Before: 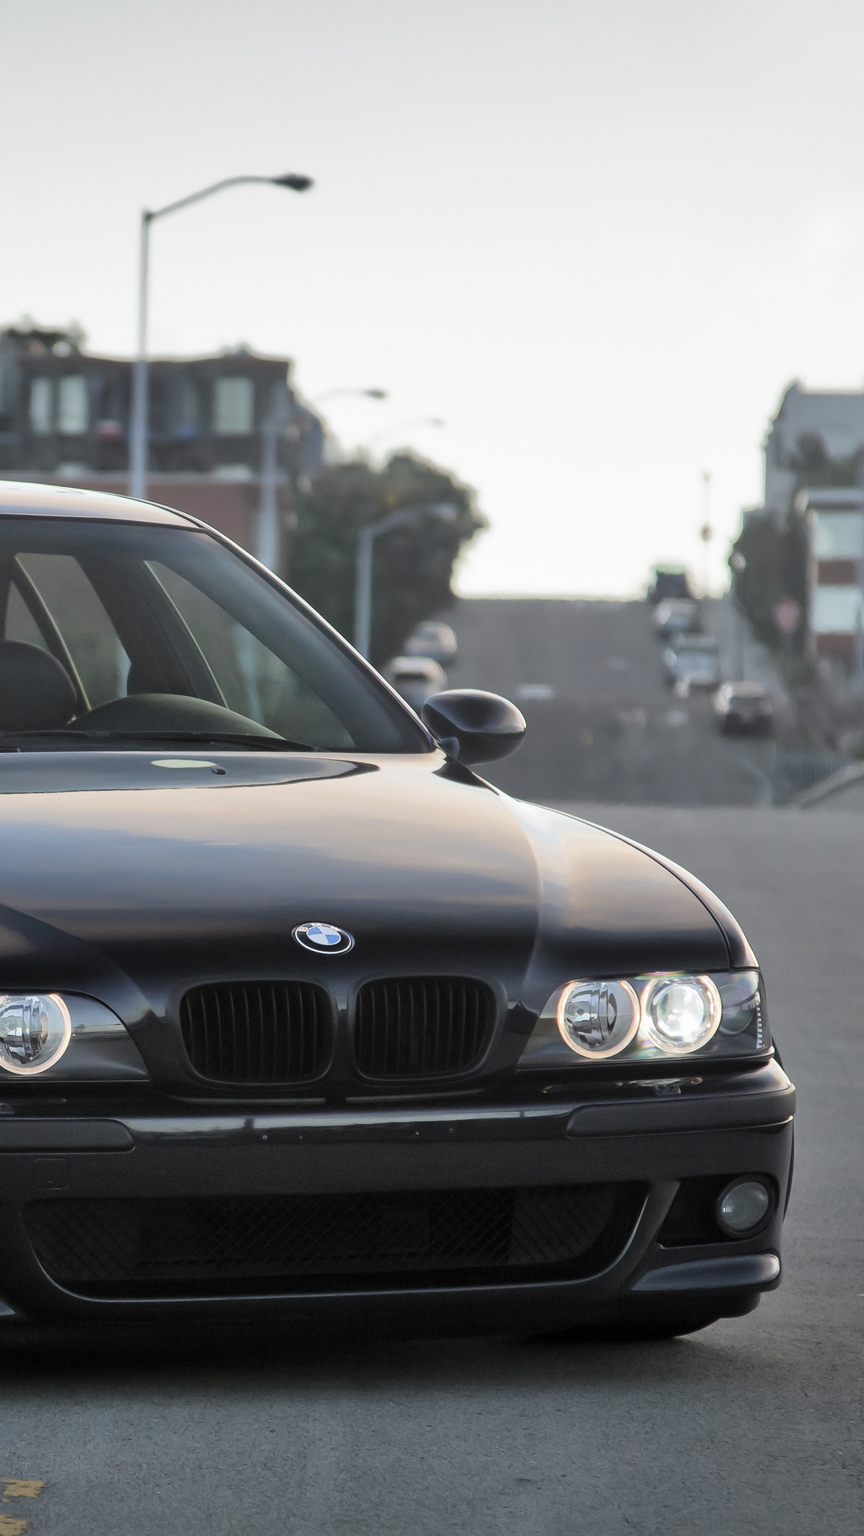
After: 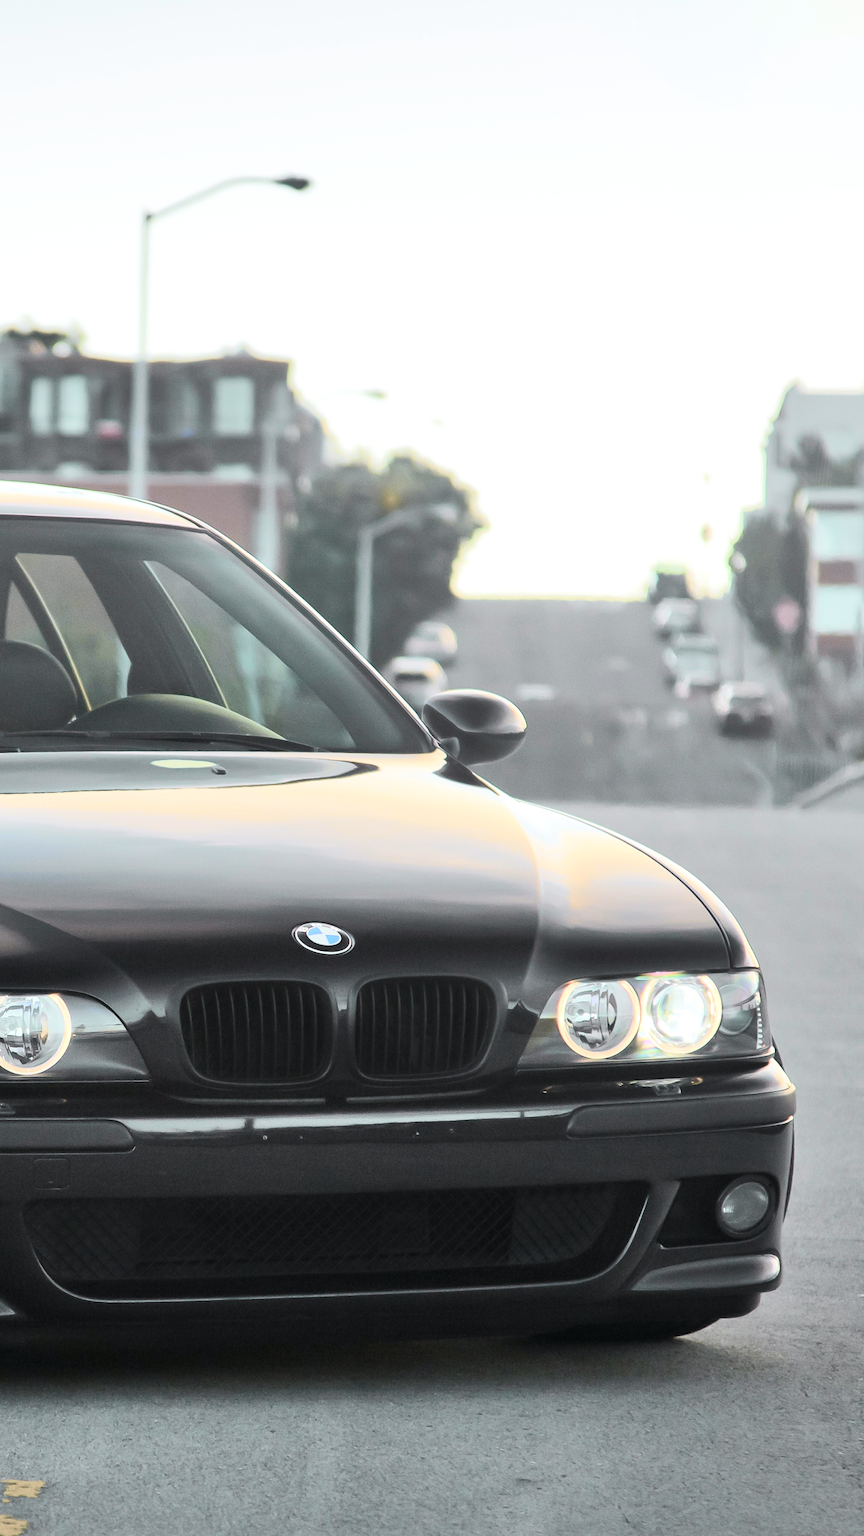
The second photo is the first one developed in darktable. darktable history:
tone curve: curves: ch0 [(0, 0.026) (0.181, 0.223) (0.405, 0.46) (0.456, 0.528) (0.634, 0.728) (0.877, 0.89) (0.984, 0.935)]; ch1 [(0, 0) (0.443, 0.43) (0.492, 0.488) (0.566, 0.579) (0.595, 0.625) (0.65, 0.657) (0.696, 0.725) (1, 1)]; ch2 [(0, 0) (0.33, 0.301) (0.421, 0.443) (0.447, 0.489) (0.495, 0.494) (0.537, 0.57) (0.586, 0.591) (0.663, 0.686) (1, 1)], color space Lab, independent channels, preserve colors none
exposure: black level correction 0, exposure 0.694 EV, compensate highlight preservation false
shadows and highlights: shadows -31.14, highlights 30.03
